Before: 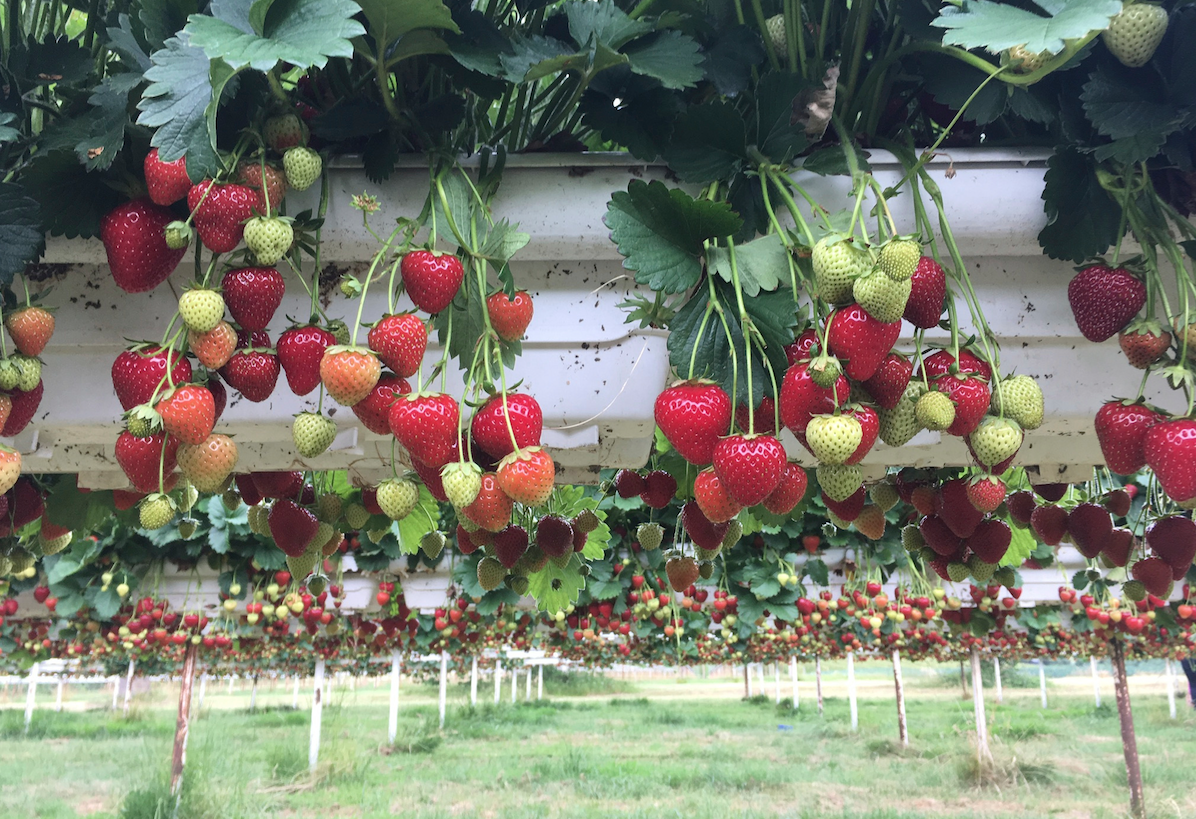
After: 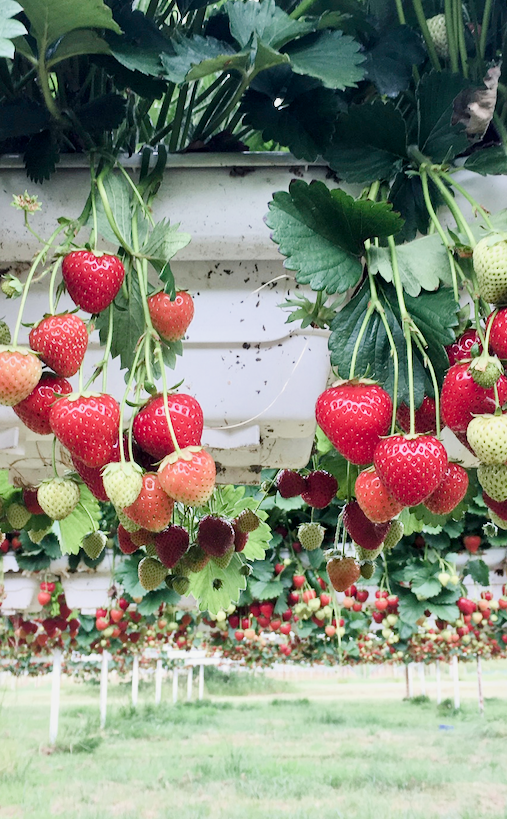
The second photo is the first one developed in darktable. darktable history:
crop: left 28.38%, right 29.202%
exposure: exposure 0.762 EV, compensate highlight preservation false
local contrast: mode bilateral grid, contrast 30, coarseness 26, midtone range 0.2
color balance rgb: global offset › luminance -0.386%, perceptual saturation grading › global saturation 20%, perceptual saturation grading › highlights -49.997%, perceptual saturation grading › shadows 24.151%, global vibrance 20%
filmic rgb: middle gray luminance 28.89%, black relative exposure -10.24 EV, white relative exposure 5.47 EV, target black luminance 0%, hardness 3.91, latitude 2.99%, contrast 1.12, highlights saturation mix 6.08%, shadows ↔ highlights balance 15.15%
